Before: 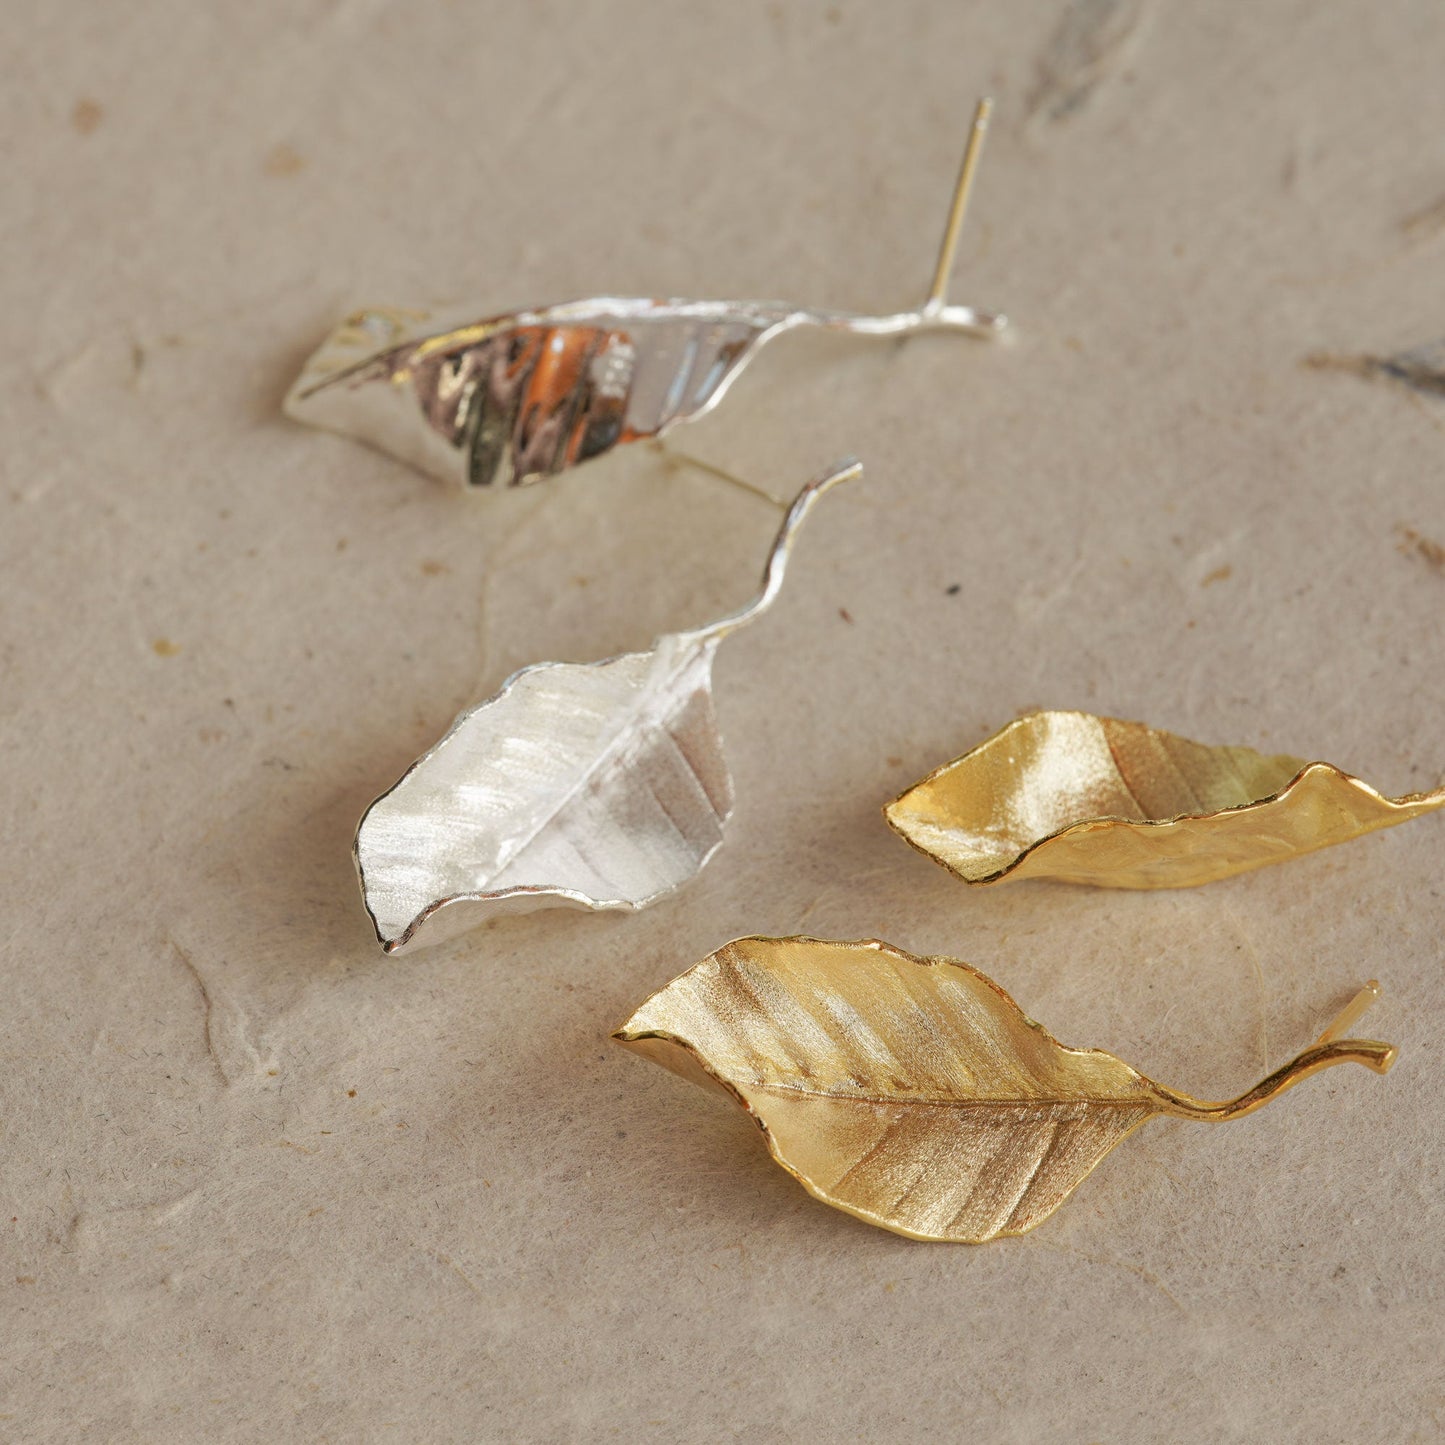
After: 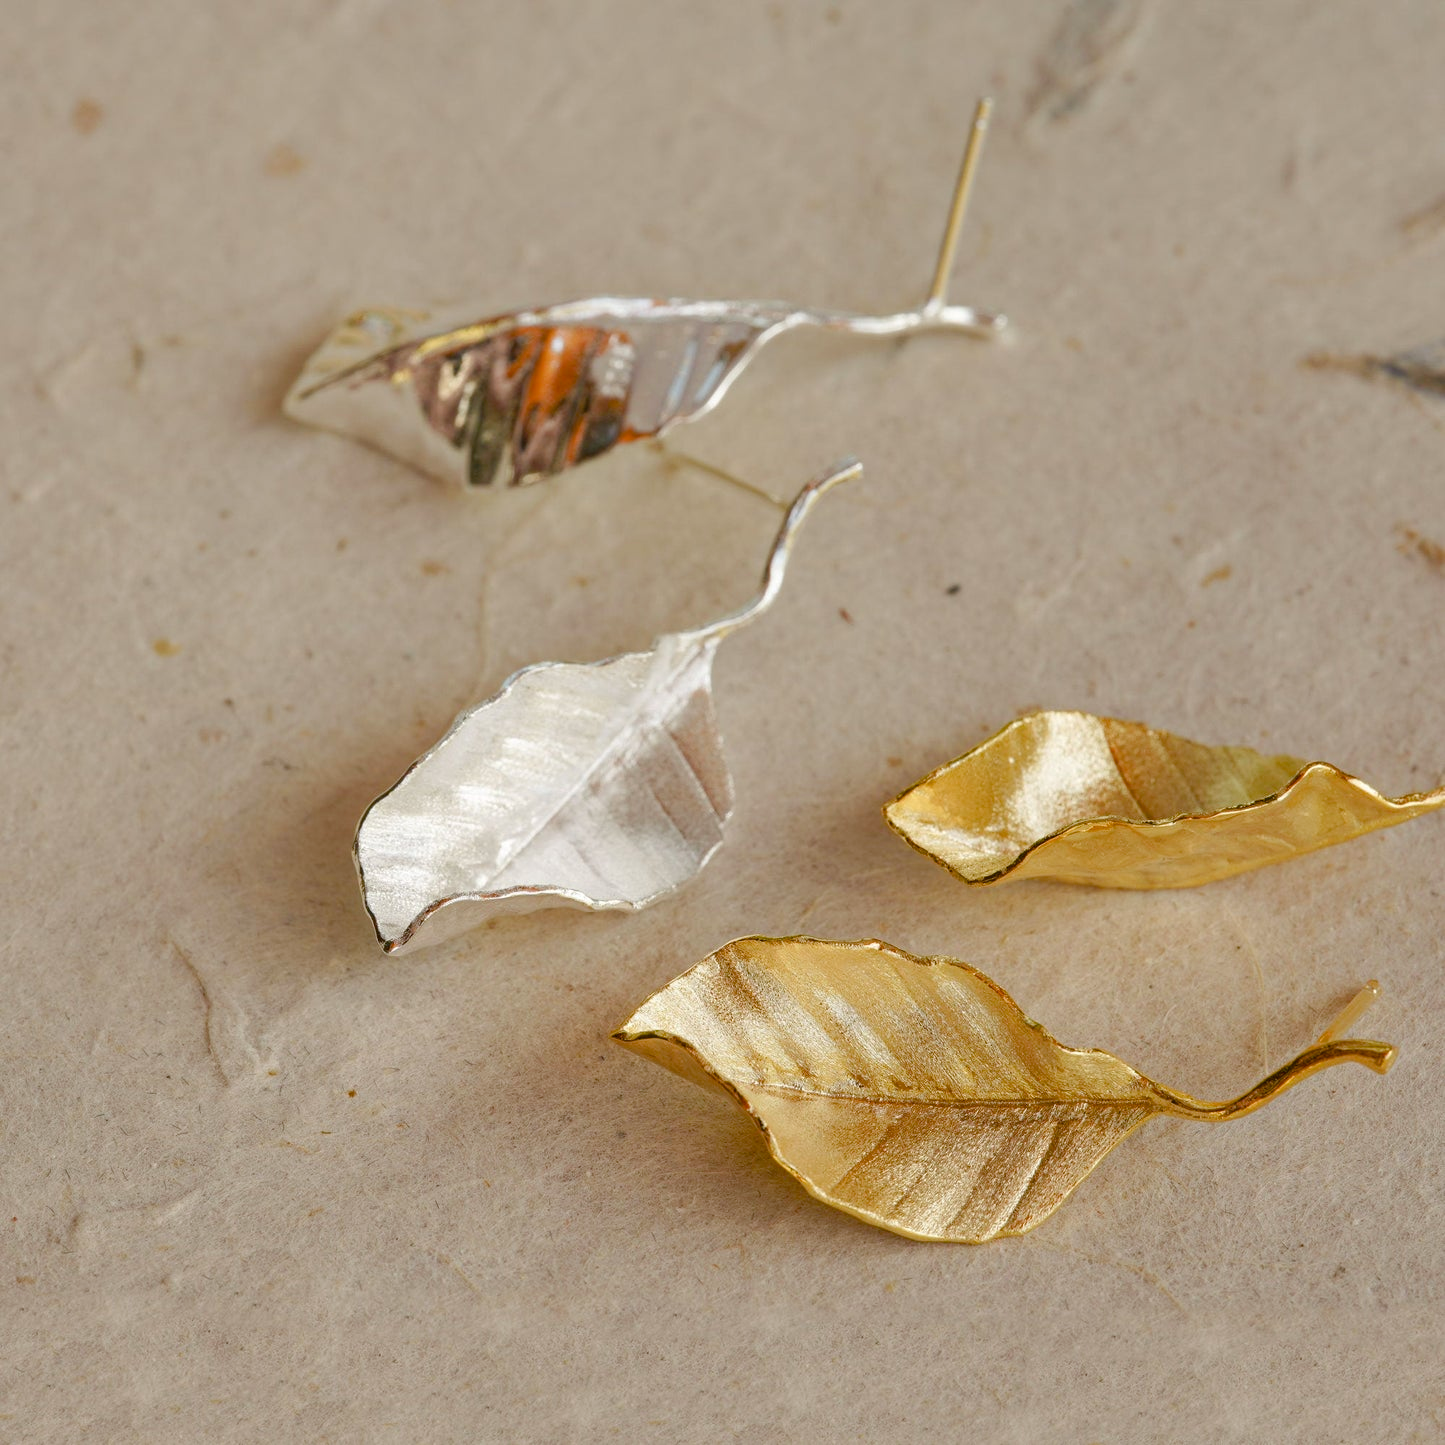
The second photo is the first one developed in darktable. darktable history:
color balance rgb: perceptual saturation grading › global saturation 20%, perceptual saturation grading › highlights -25%, perceptual saturation grading › shadows 50%
